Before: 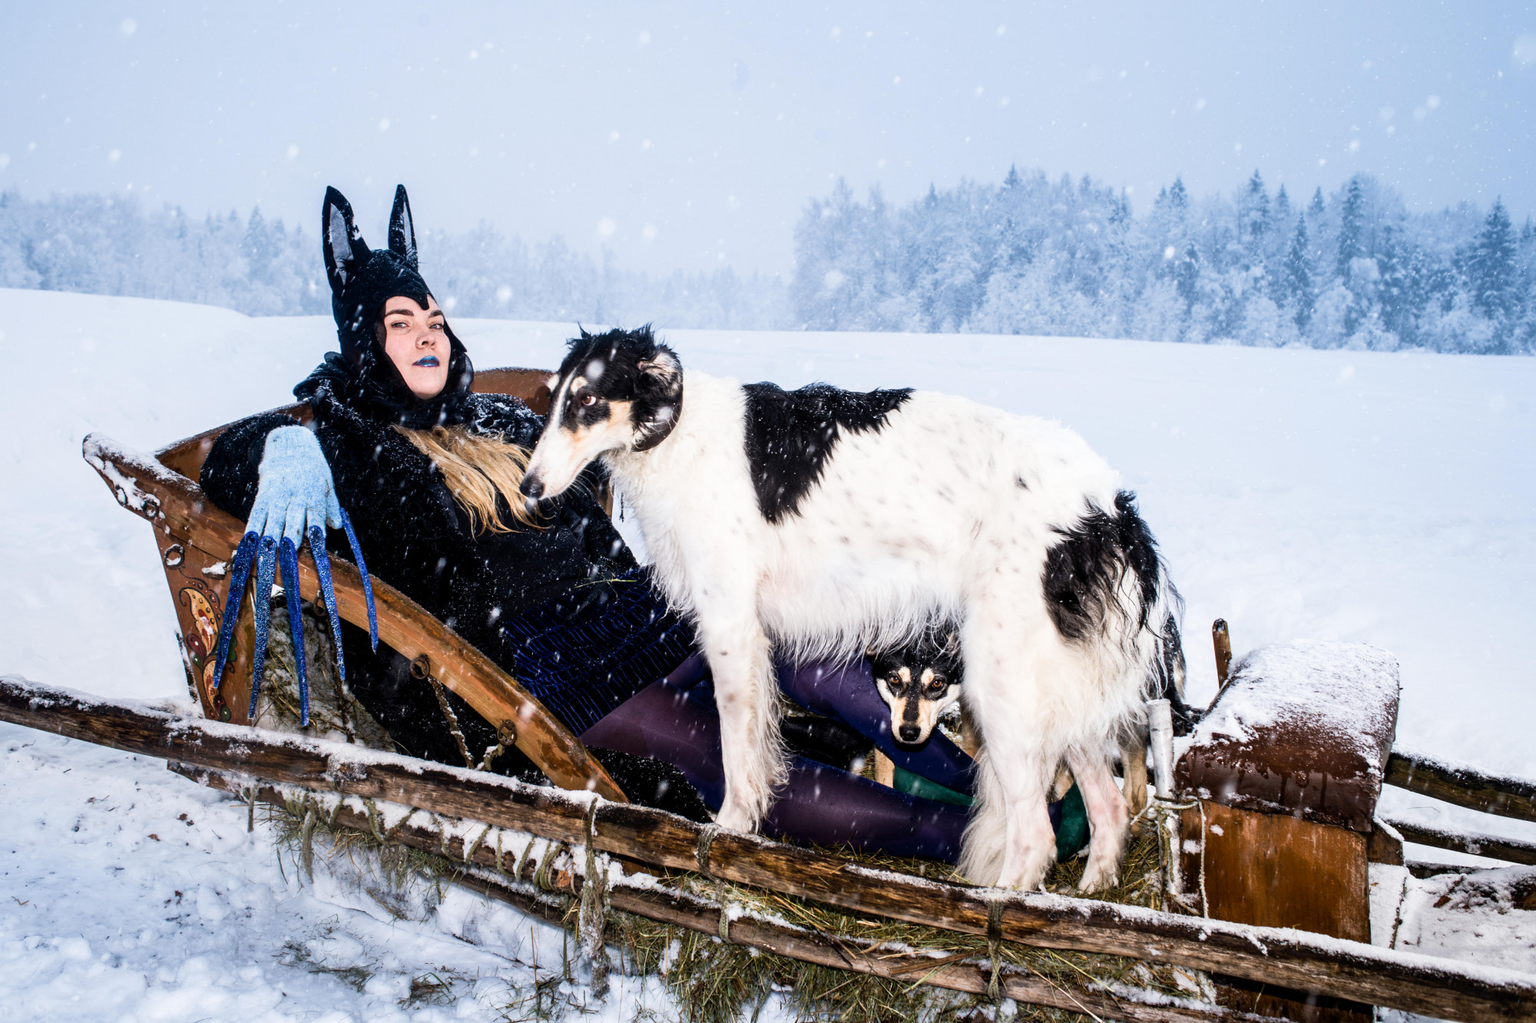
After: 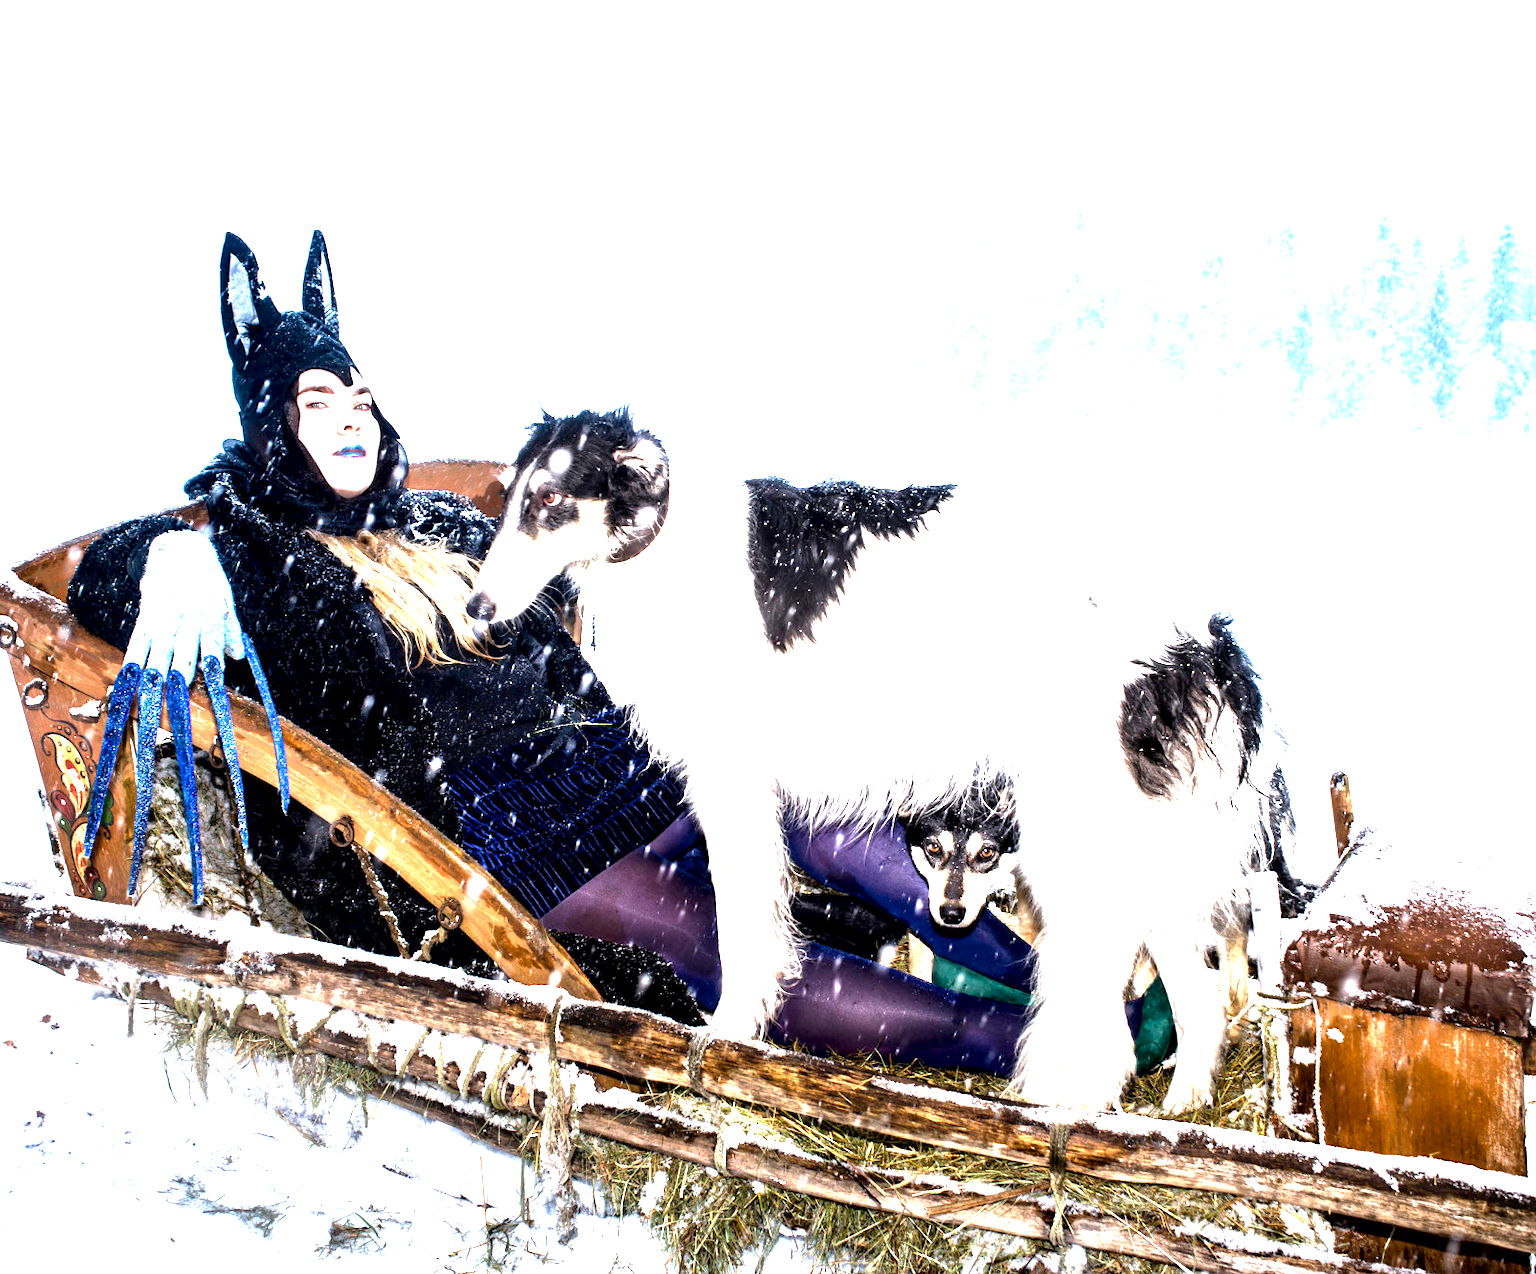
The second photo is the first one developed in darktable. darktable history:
exposure: black level correction 0.001, exposure 1.997 EV, compensate exposure bias true, compensate highlight preservation false
local contrast: mode bilateral grid, contrast 19, coarseness 50, detail 119%, midtone range 0.2
crop and rotate: left 9.54%, right 10.236%
